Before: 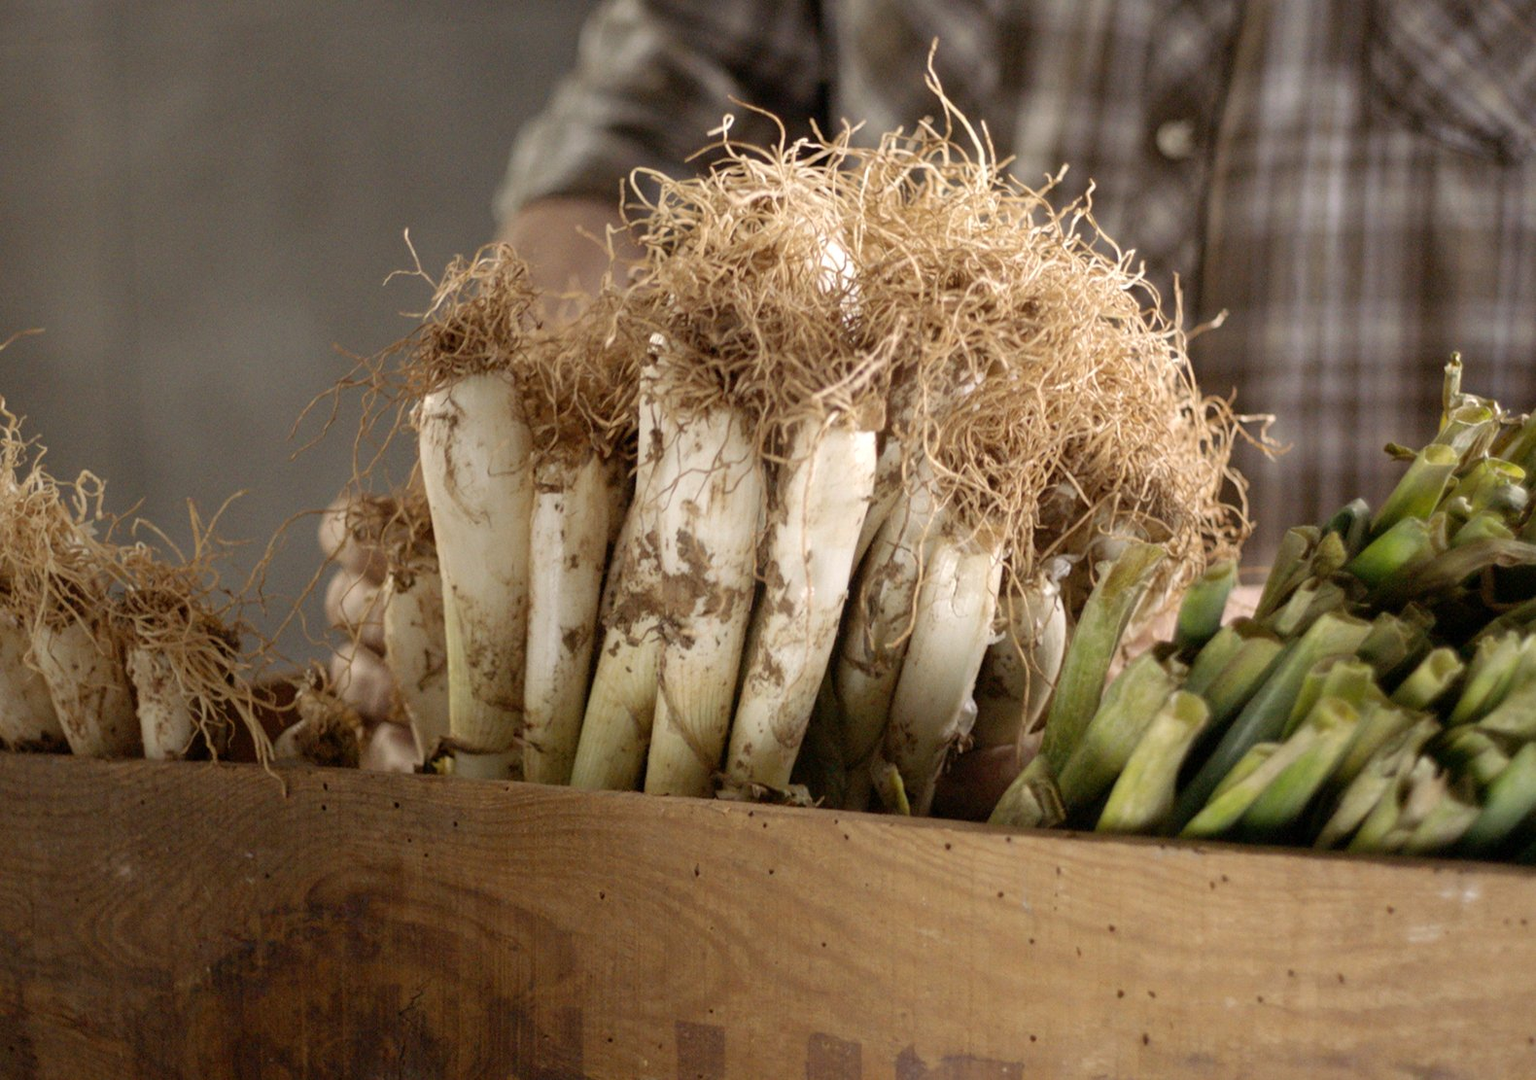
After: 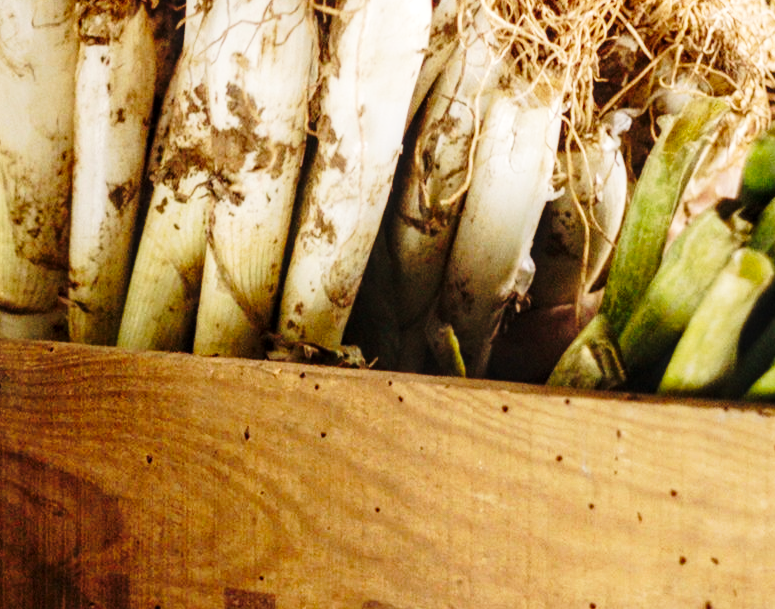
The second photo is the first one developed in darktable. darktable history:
crop: left 29.752%, top 41.645%, right 21.142%, bottom 3.494%
base curve: curves: ch0 [(0, 0) (0.032, 0.025) (0.121, 0.166) (0.206, 0.329) (0.605, 0.79) (1, 1)], preserve colors none
velvia: strength 15.49%
tone curve: curves: ch0 [(0, 0) (0.234, 0.191) (0.48, 0.534) (0.608, 0.667) (0.725, 0.809) (0.864, 0.922) (1, 1)]; ch1 [(0, 0) (0.453, 0.43) (0.5, 0.5) (0.615, 0.649) (1, 1)]; ch2 [(0, 0) (0.5, 0.5) (0.586, 0.617) (1, 1)], preserve colors none
local contrast: on, module defaults
